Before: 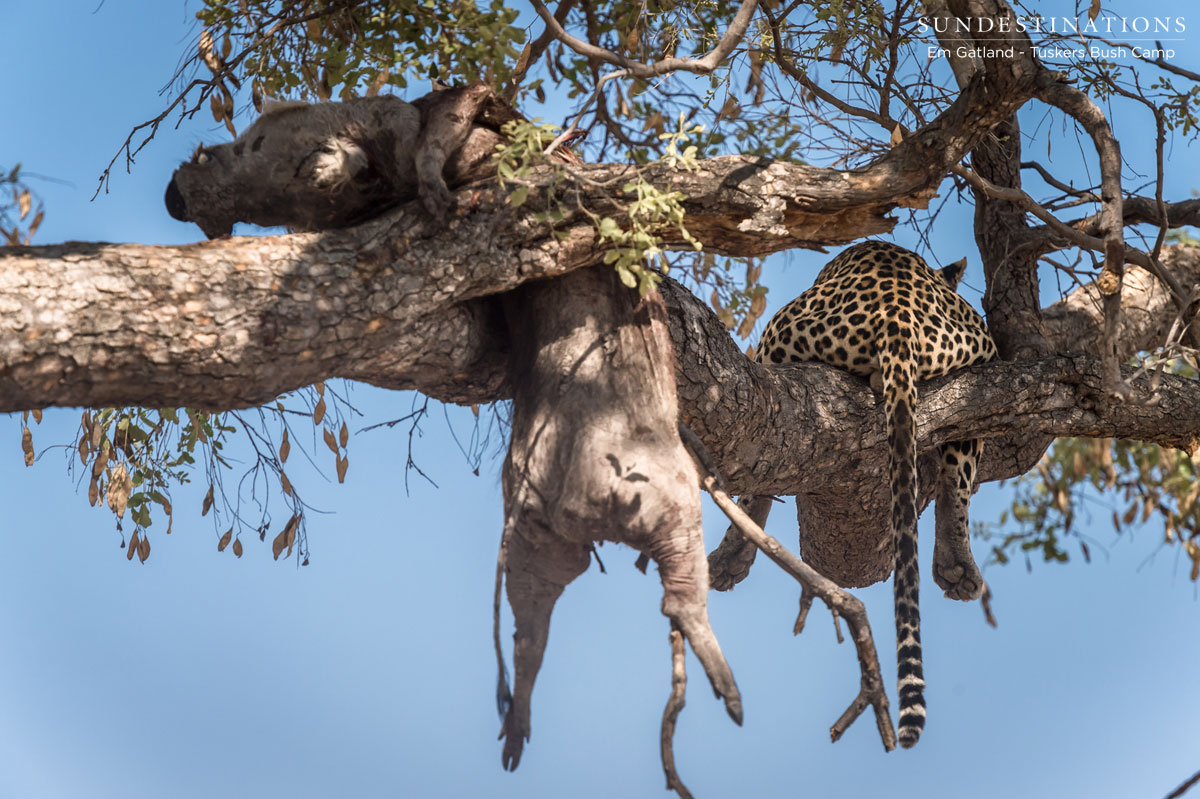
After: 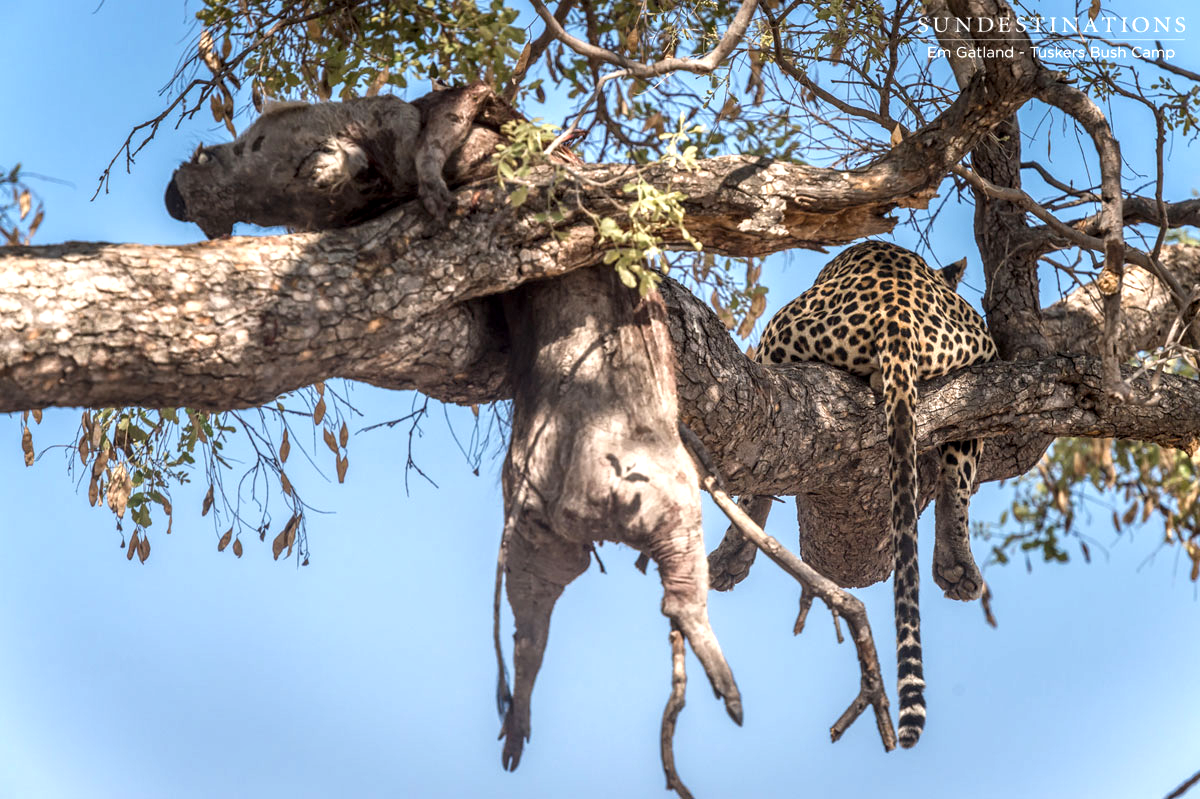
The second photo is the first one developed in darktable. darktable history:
exposure: black level correction 0.001, exposure 0.5 EV, compensate highlight preservation false
color correction: highlights b* -0.058
local contrast: on, module defaults
contrast brightness saturation: contrast 0.045
